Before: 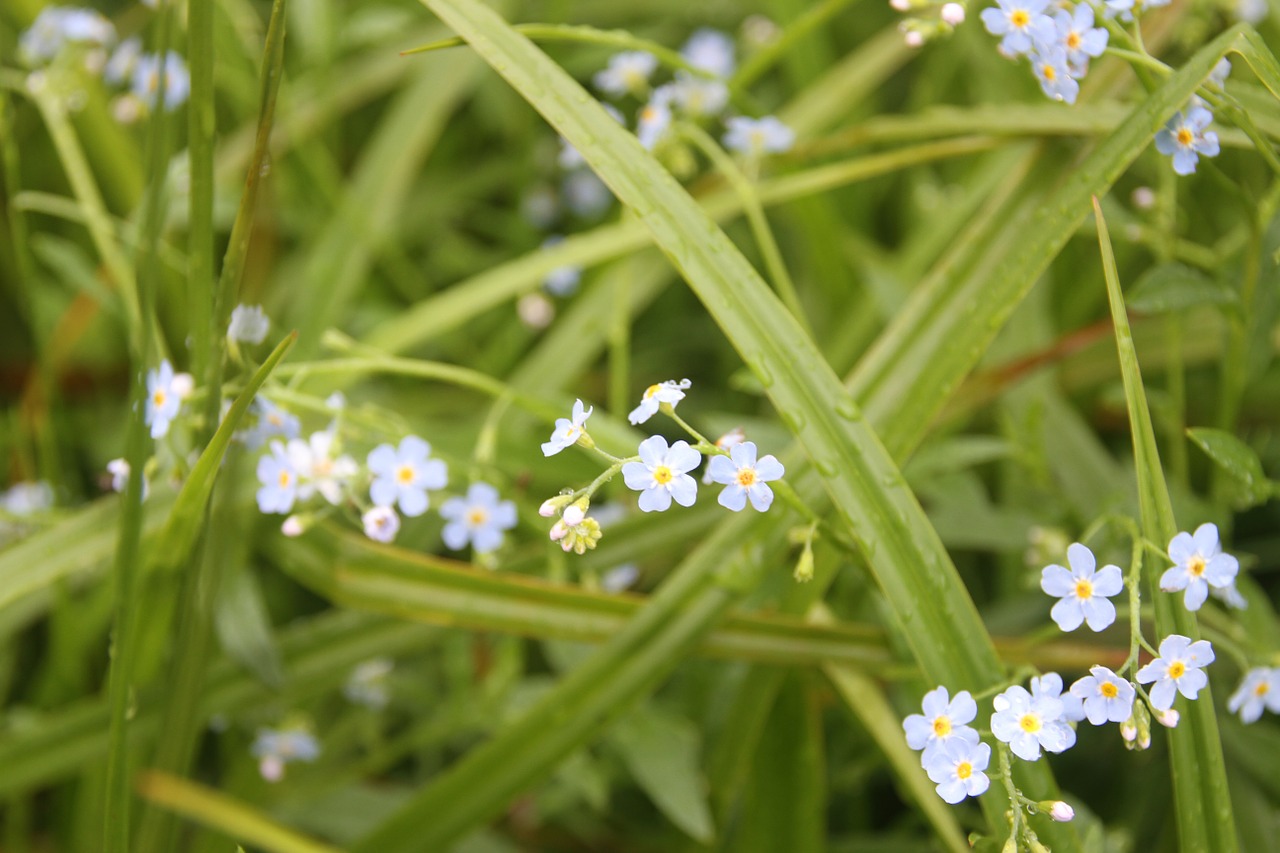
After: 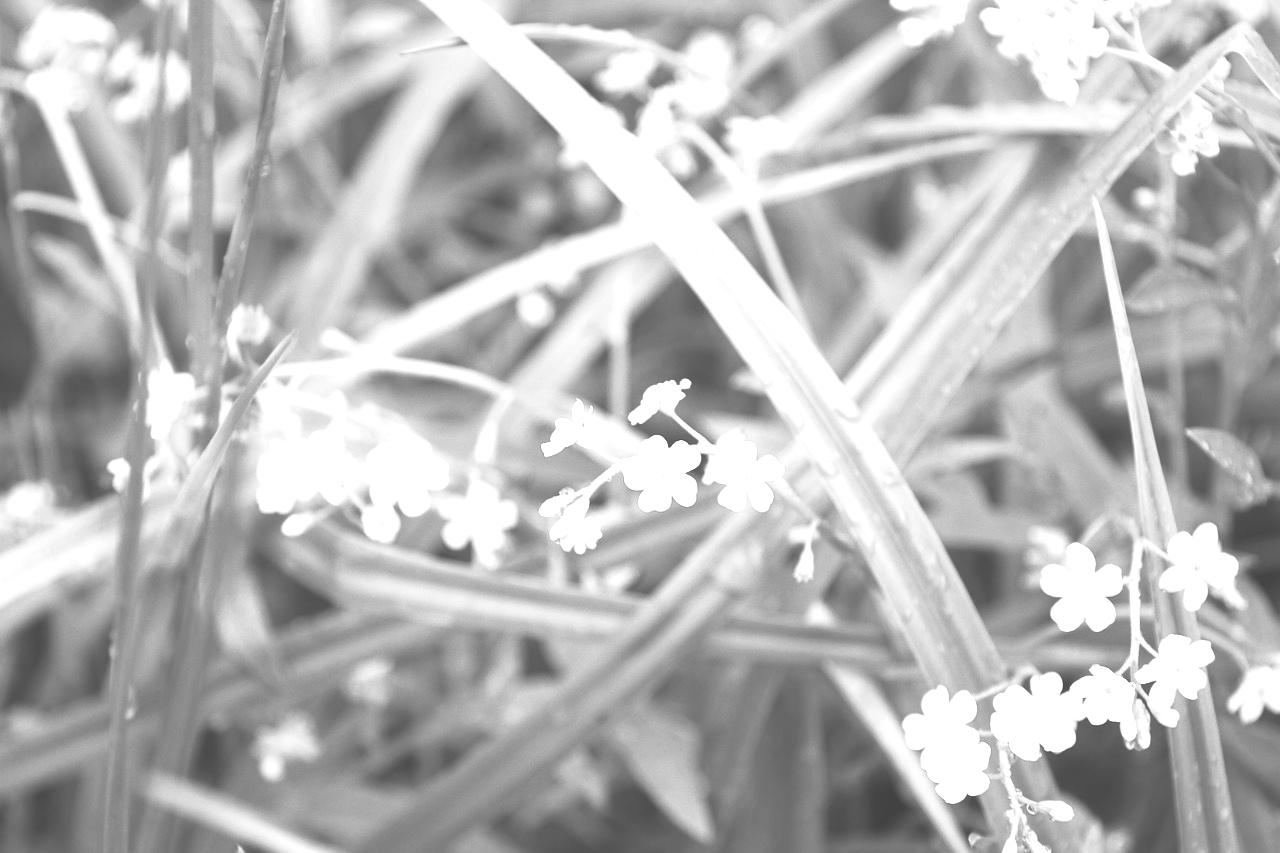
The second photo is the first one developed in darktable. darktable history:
contrast brightness saturation: contrast 0.22
color correction: saturation 0.57
monochrome: a -11.7, b 1.62, size 0.5, highlights 0.38
colorize: hue 28.8°, source mix 100%
